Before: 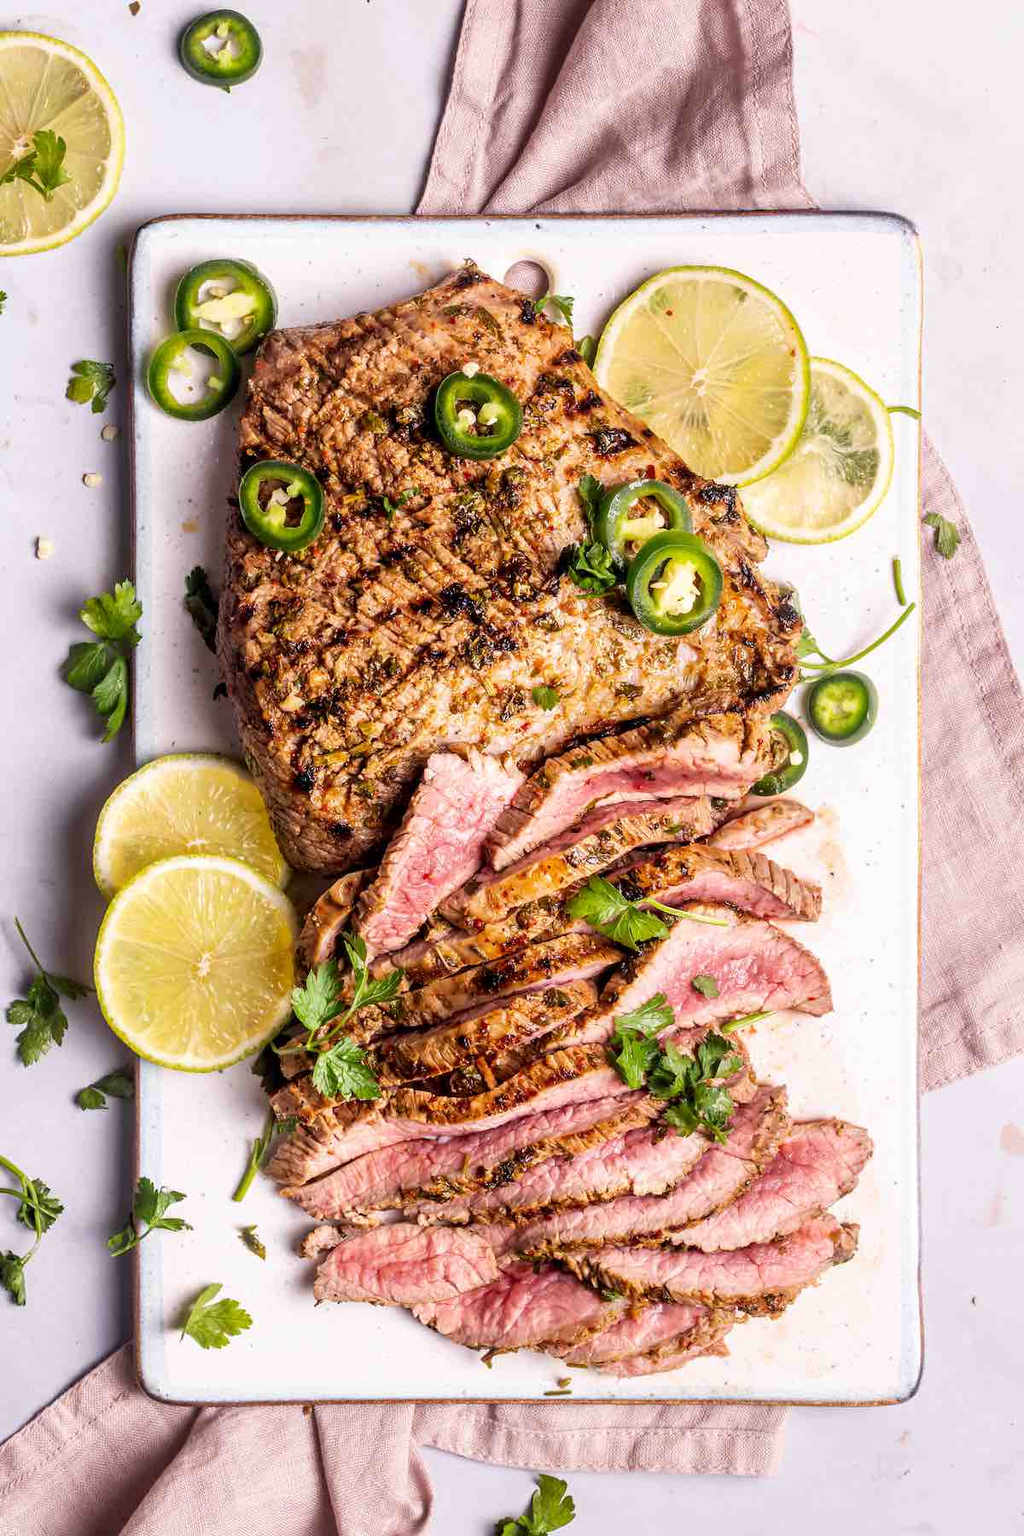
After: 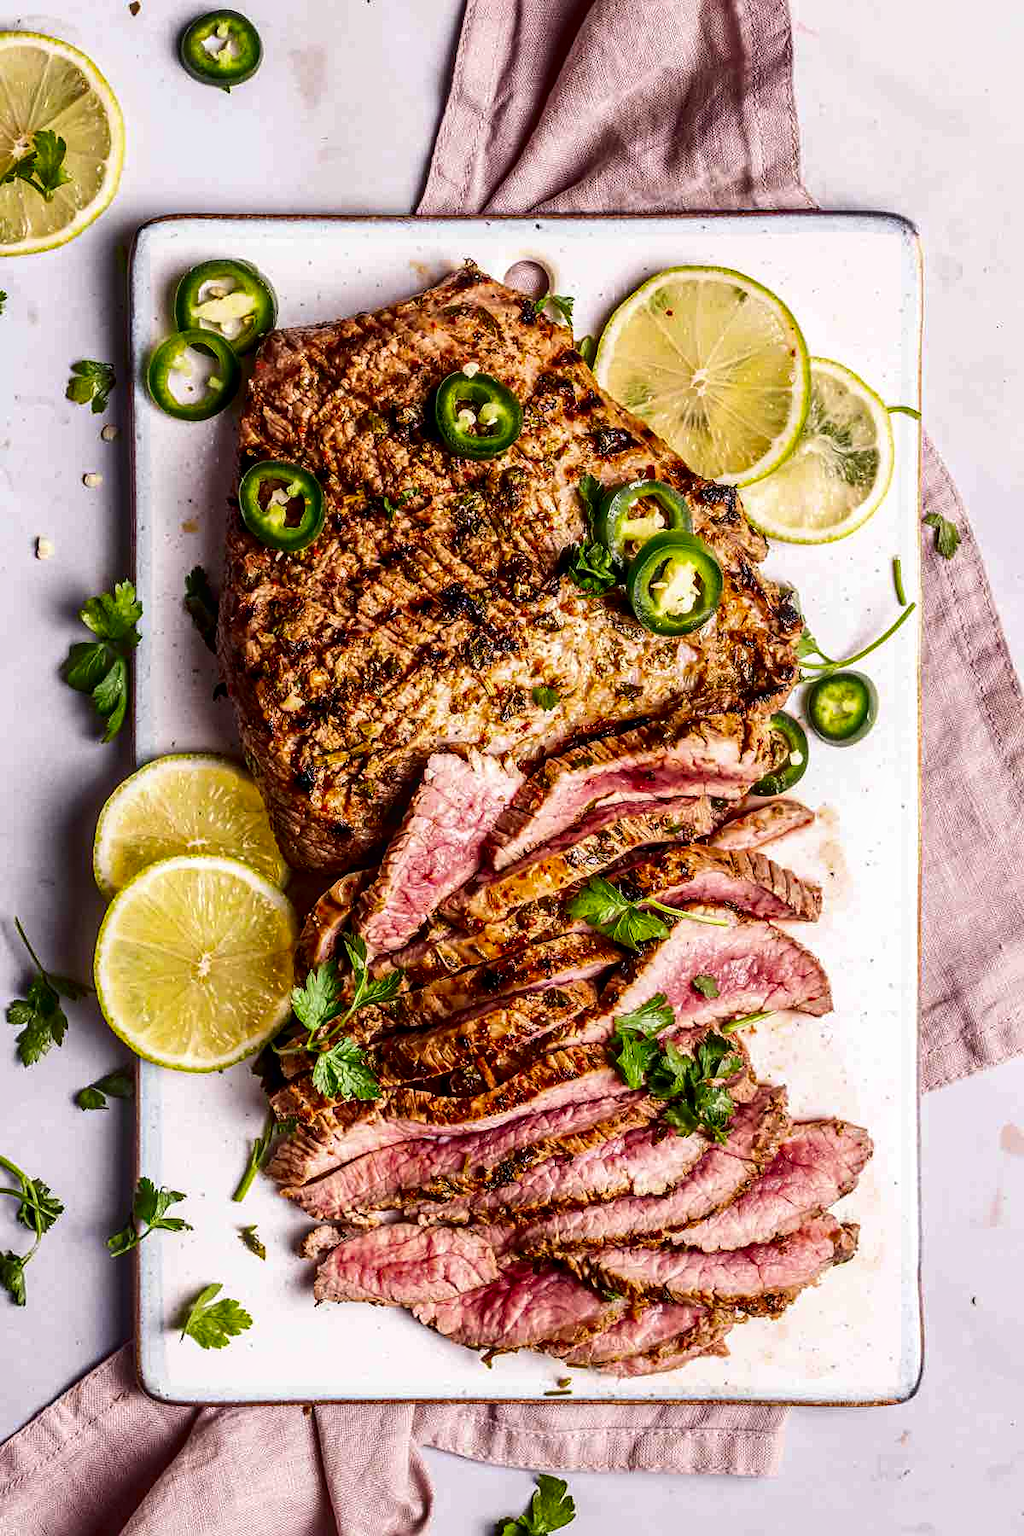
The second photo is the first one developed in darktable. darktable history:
sharpen: amount 0.2
local contrast: on, module defaults
contrast brightness saturation: contrast 0.13, brightness -0.24, saturation 0.14
